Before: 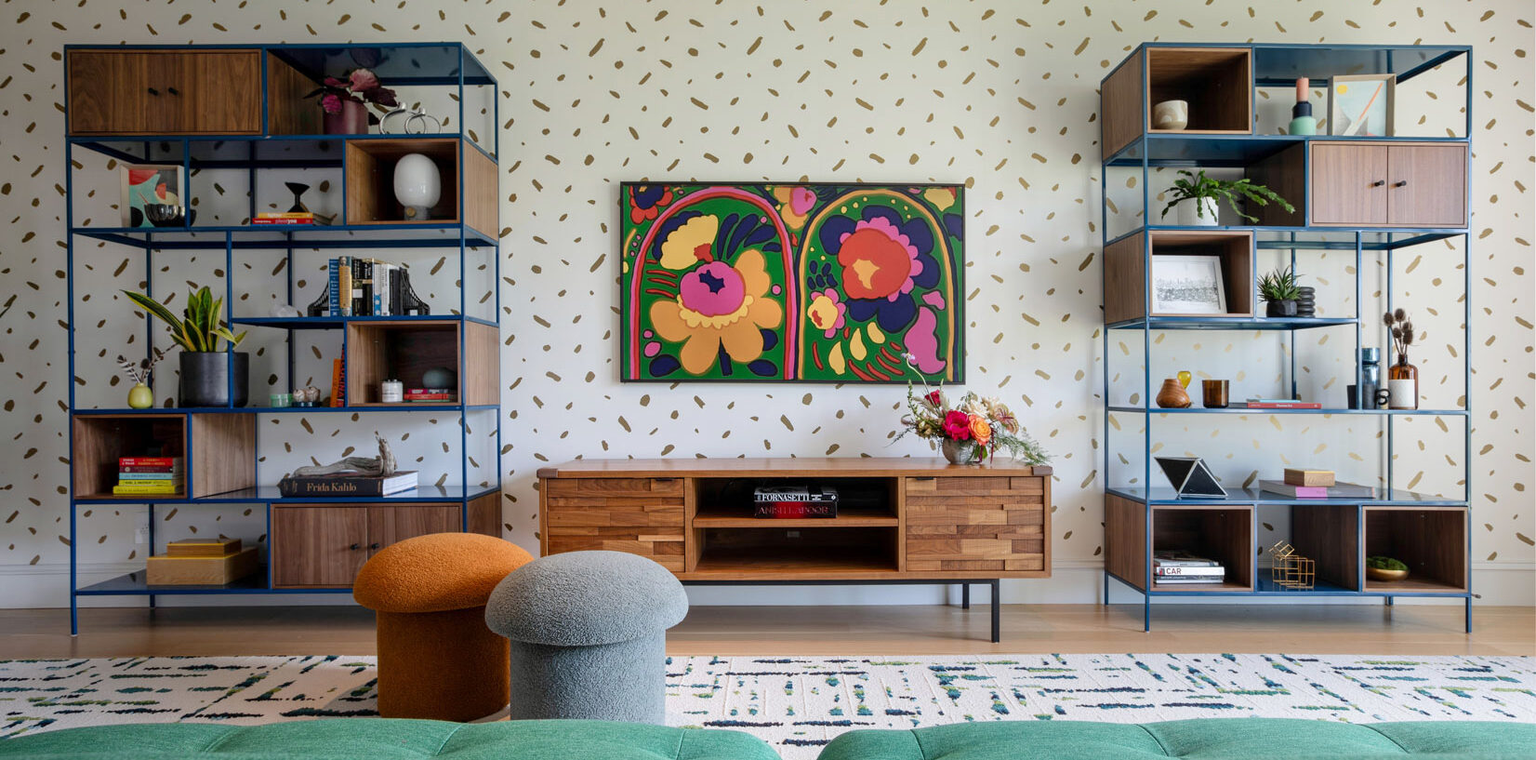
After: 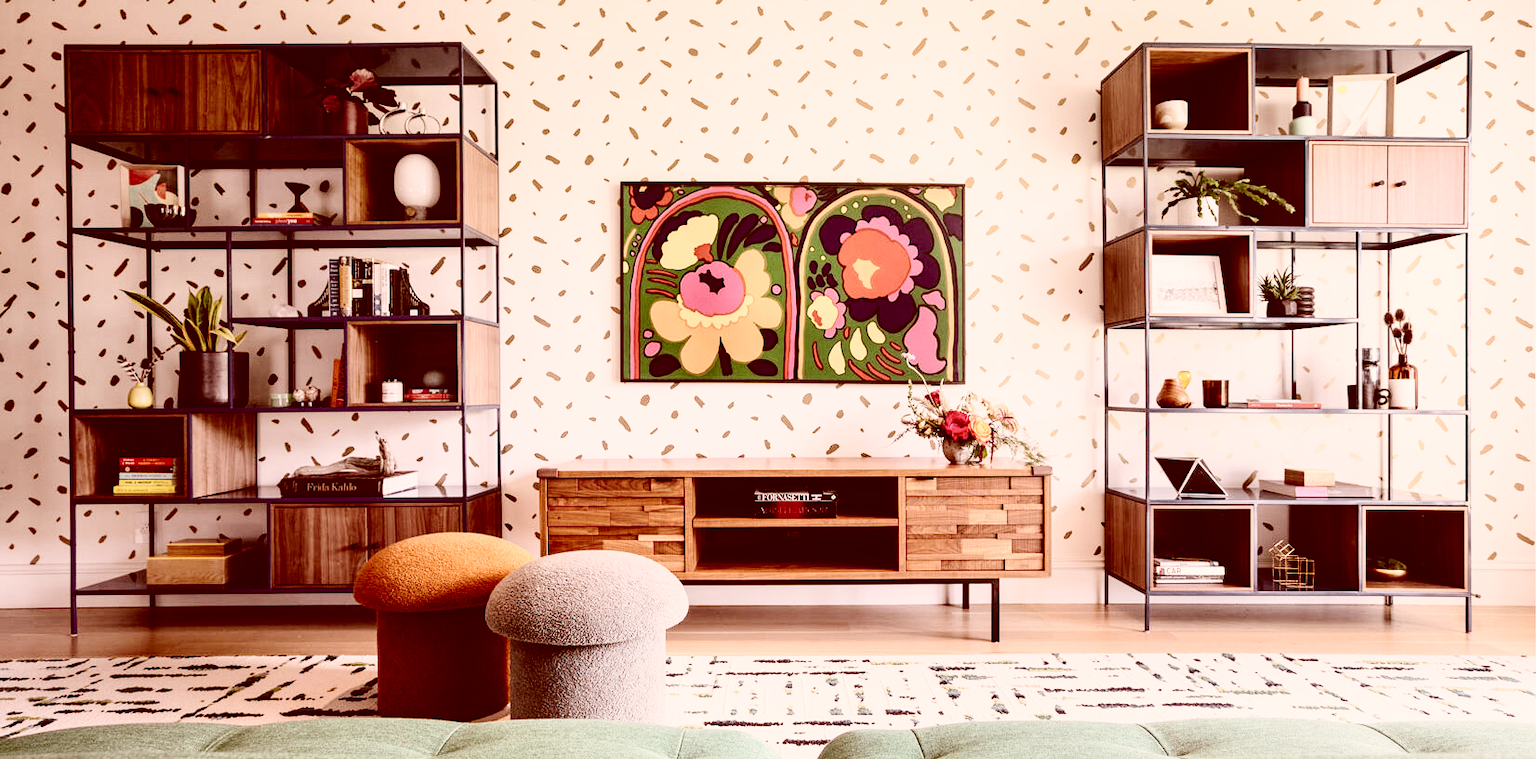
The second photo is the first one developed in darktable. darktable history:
contrast brightness saturation: contrast 0.255, saturation -0.313
base curve: curves: ch0 [(0, 0) (0.028, 0.03) (0.121, 0.232) (0.46, 0.748) (0.859, 0.968) (1, 1)], preserve colors none
color correction: highlights a* 9.23, highlights b* 8.62, shadows a* 39.99, shadows b* 39.9, saturation 0.823
